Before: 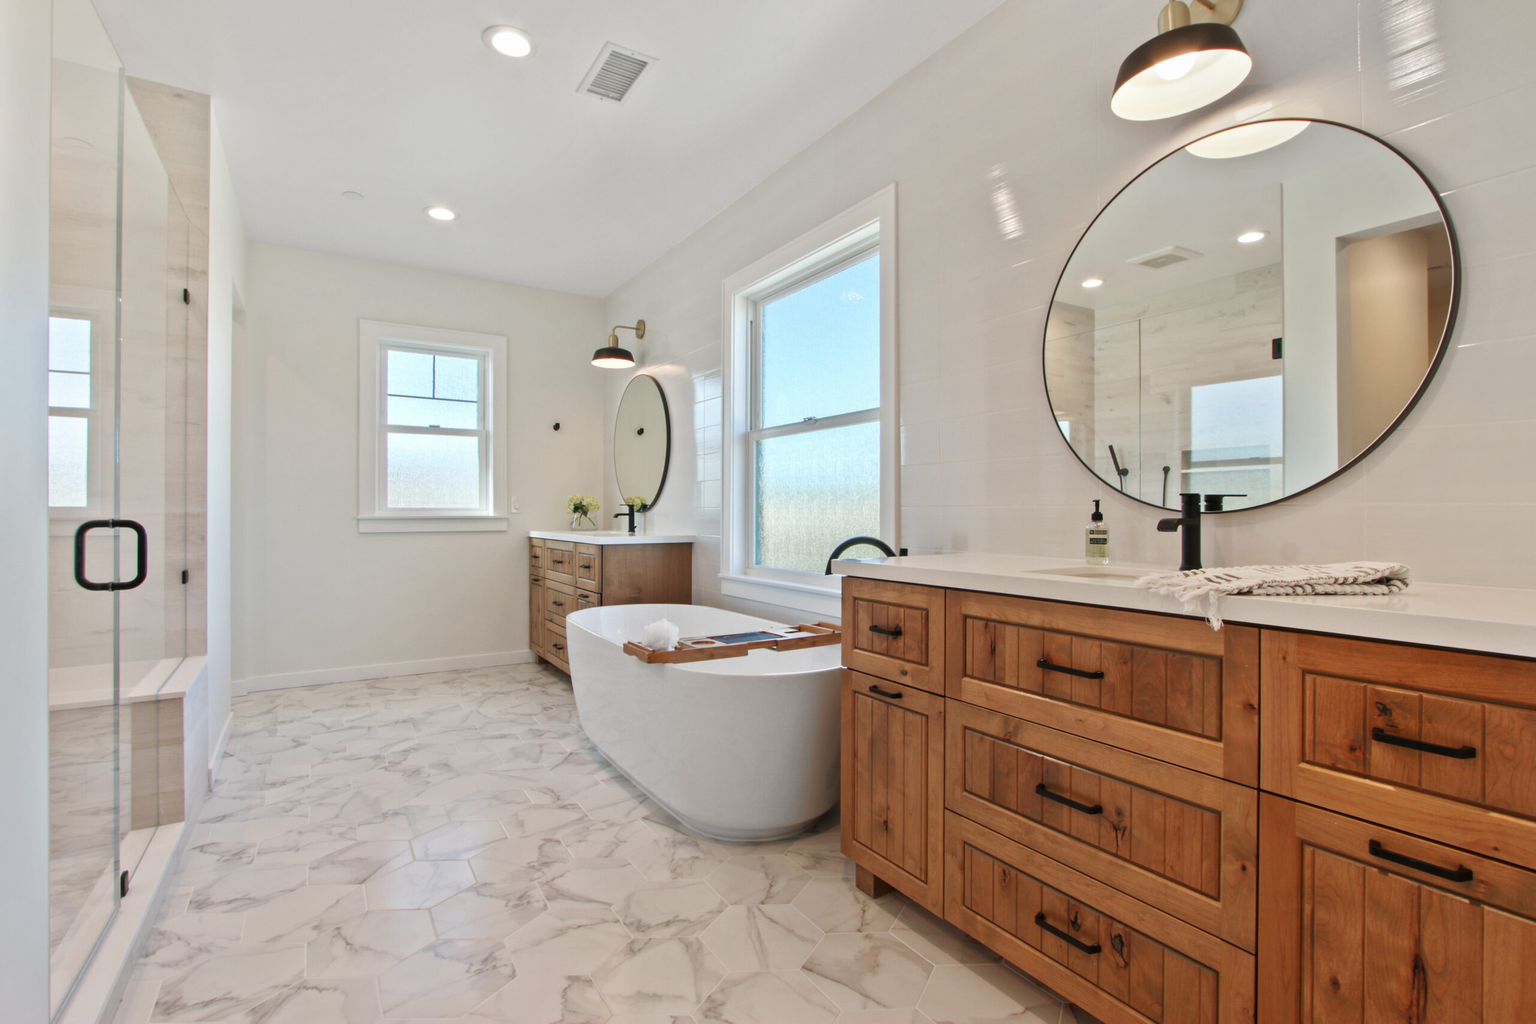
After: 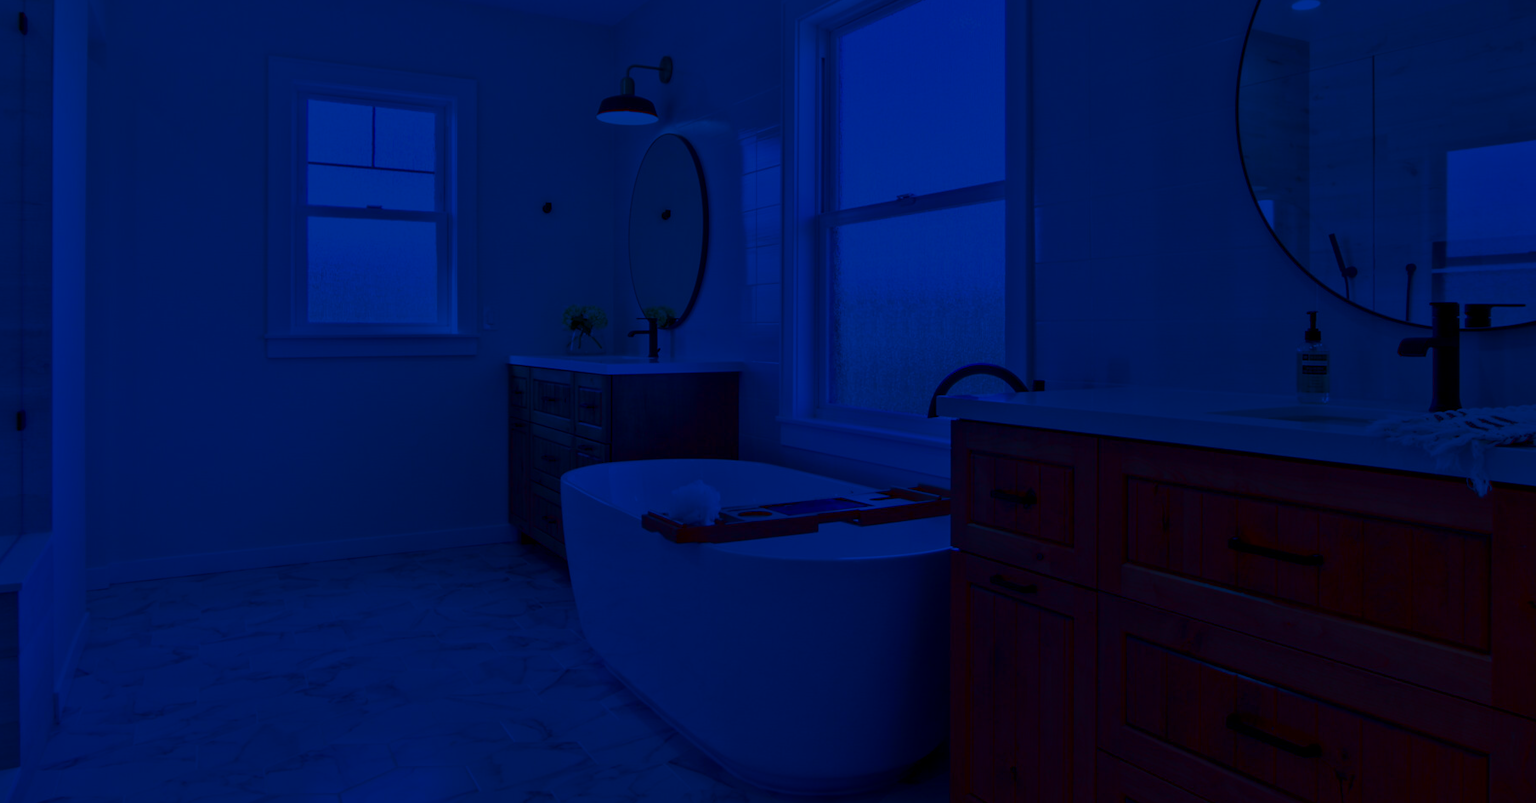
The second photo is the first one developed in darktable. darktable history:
crop: left 11.108%, top 27.361%, right 18.305%, bottom 17.278%
contrast brightness saturation: contrast 0.09, brightness -0.599, saturation 0.166
exposure: black level correction 0.005, exposure 0.005 EV, compensate exposure bias true, compensate highlight preservation false
color calibration: illuminant as shot in camera, x 0.483, y 0.432, temperature 2431.27 K
